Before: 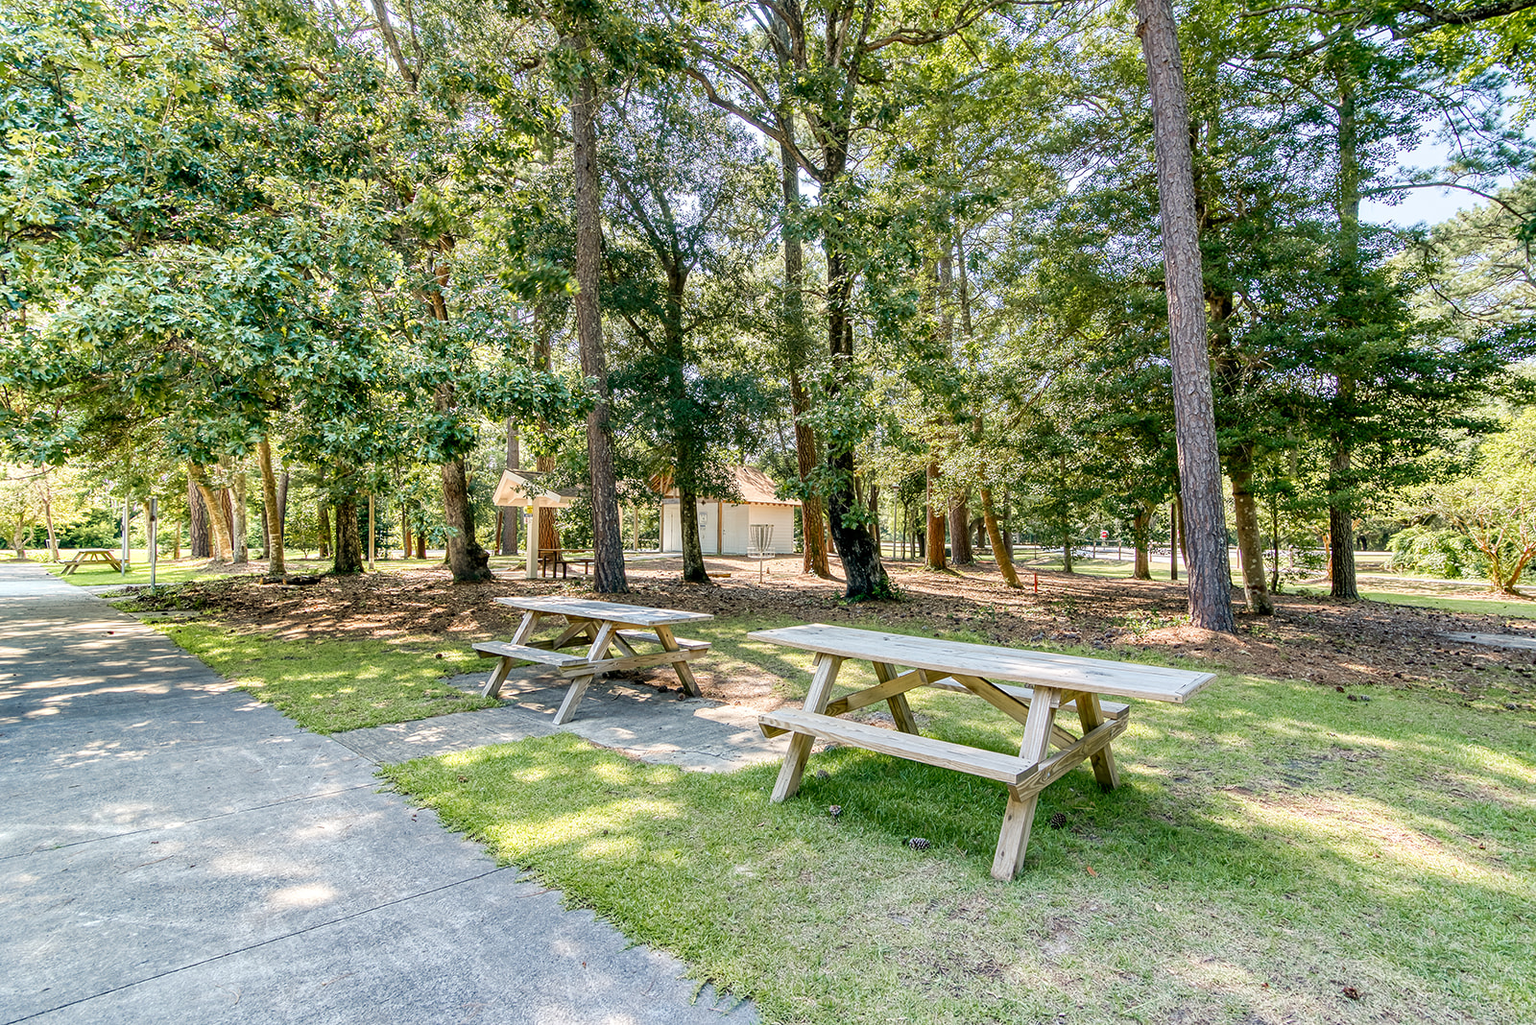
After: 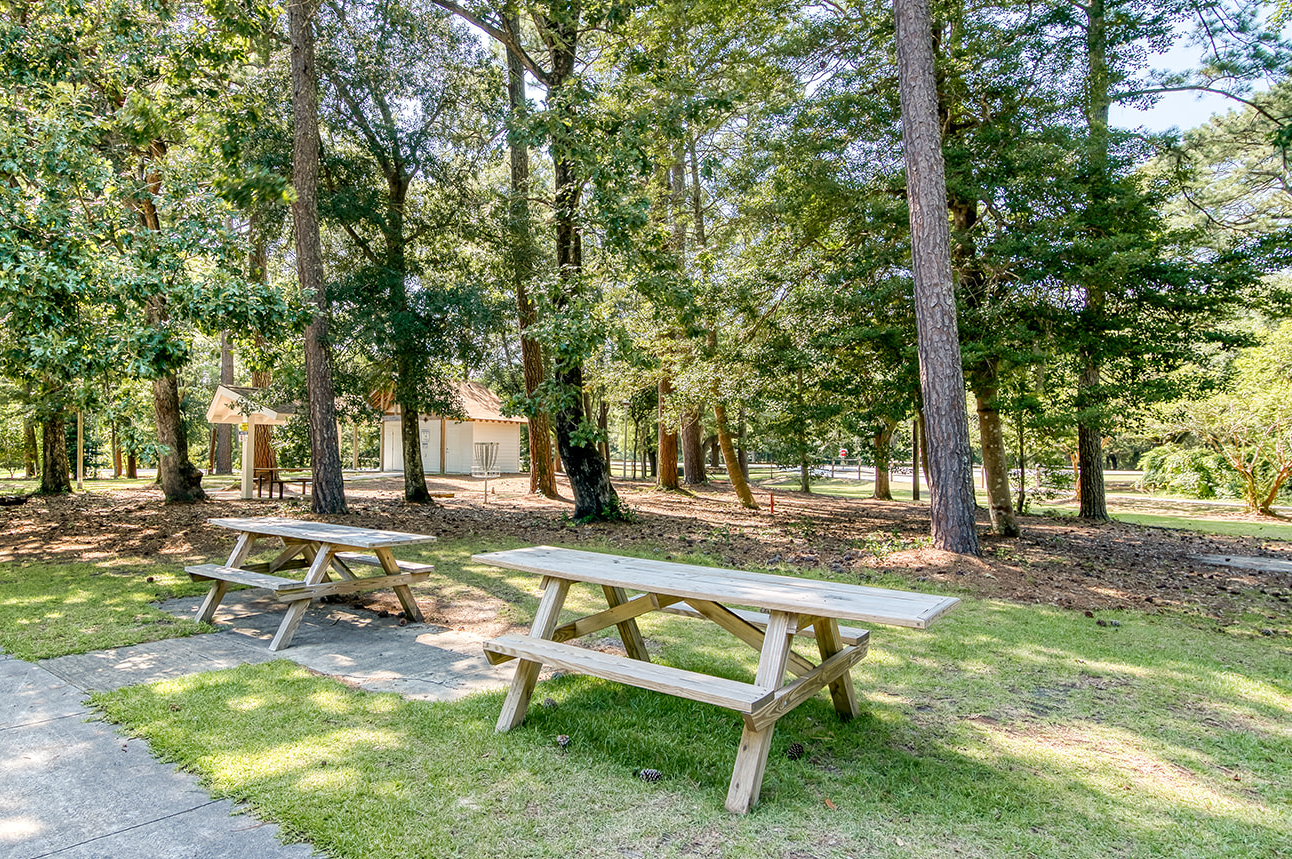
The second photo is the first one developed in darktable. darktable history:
crop: left 19.232%, top 9.82%, bottom 9.724%
